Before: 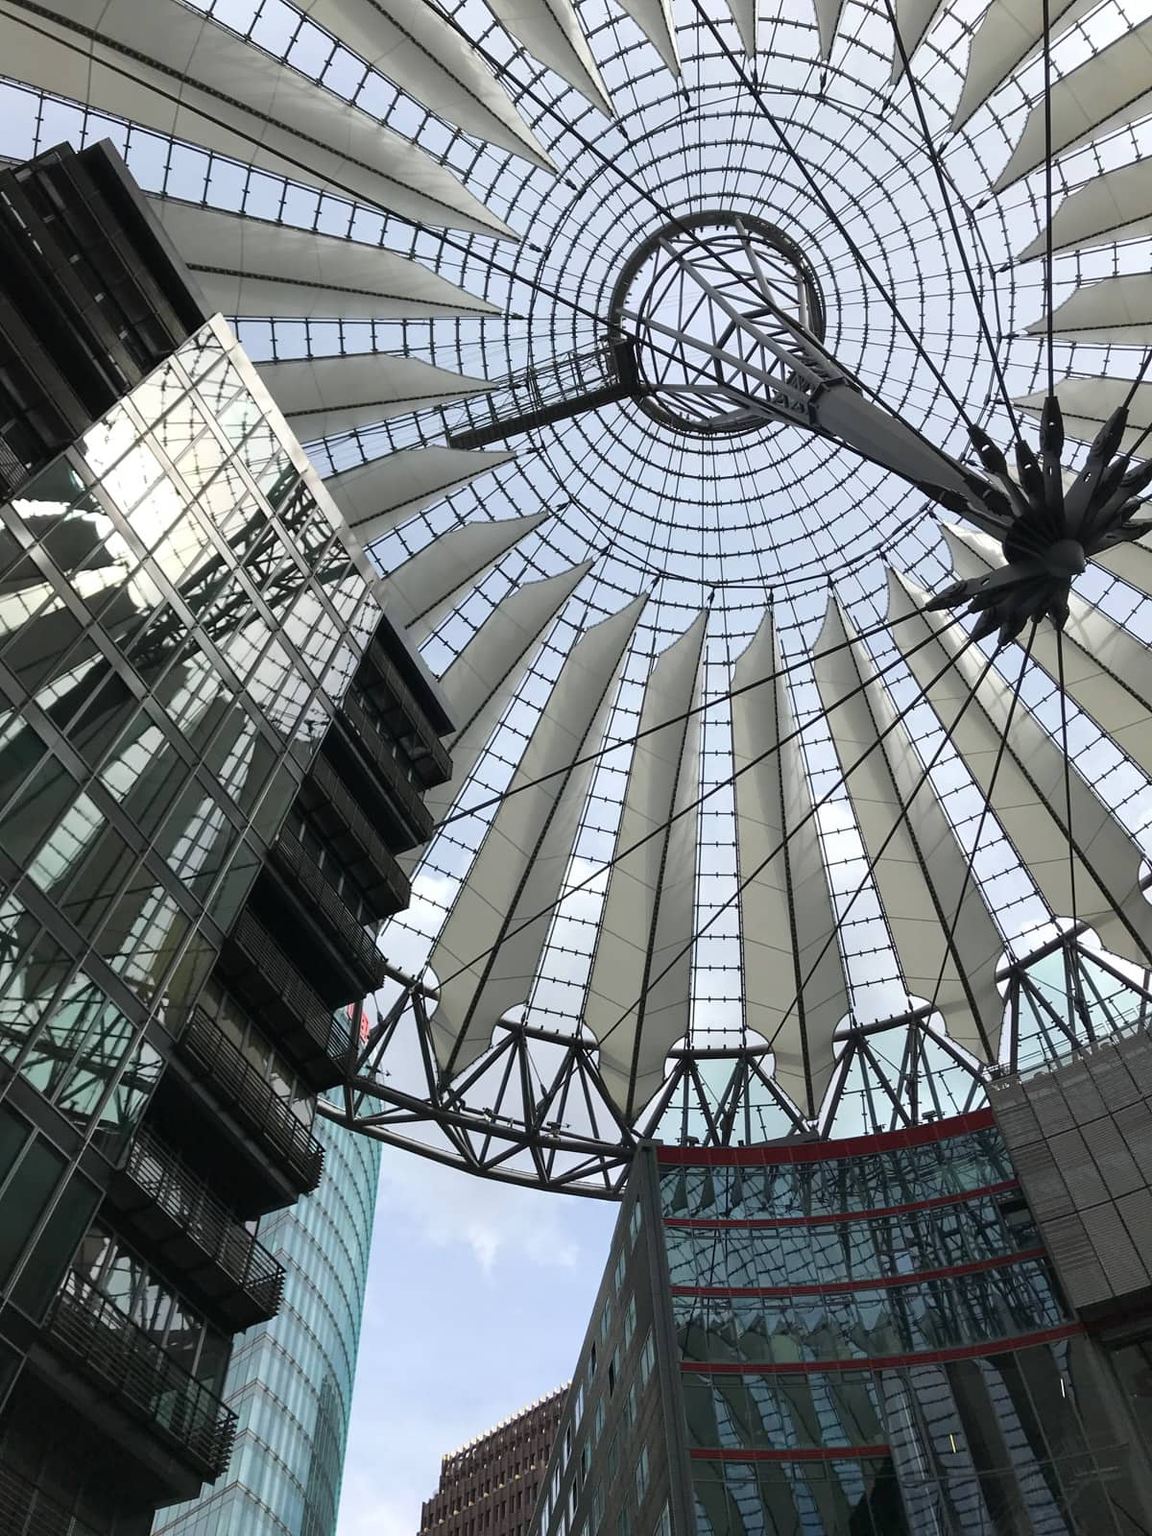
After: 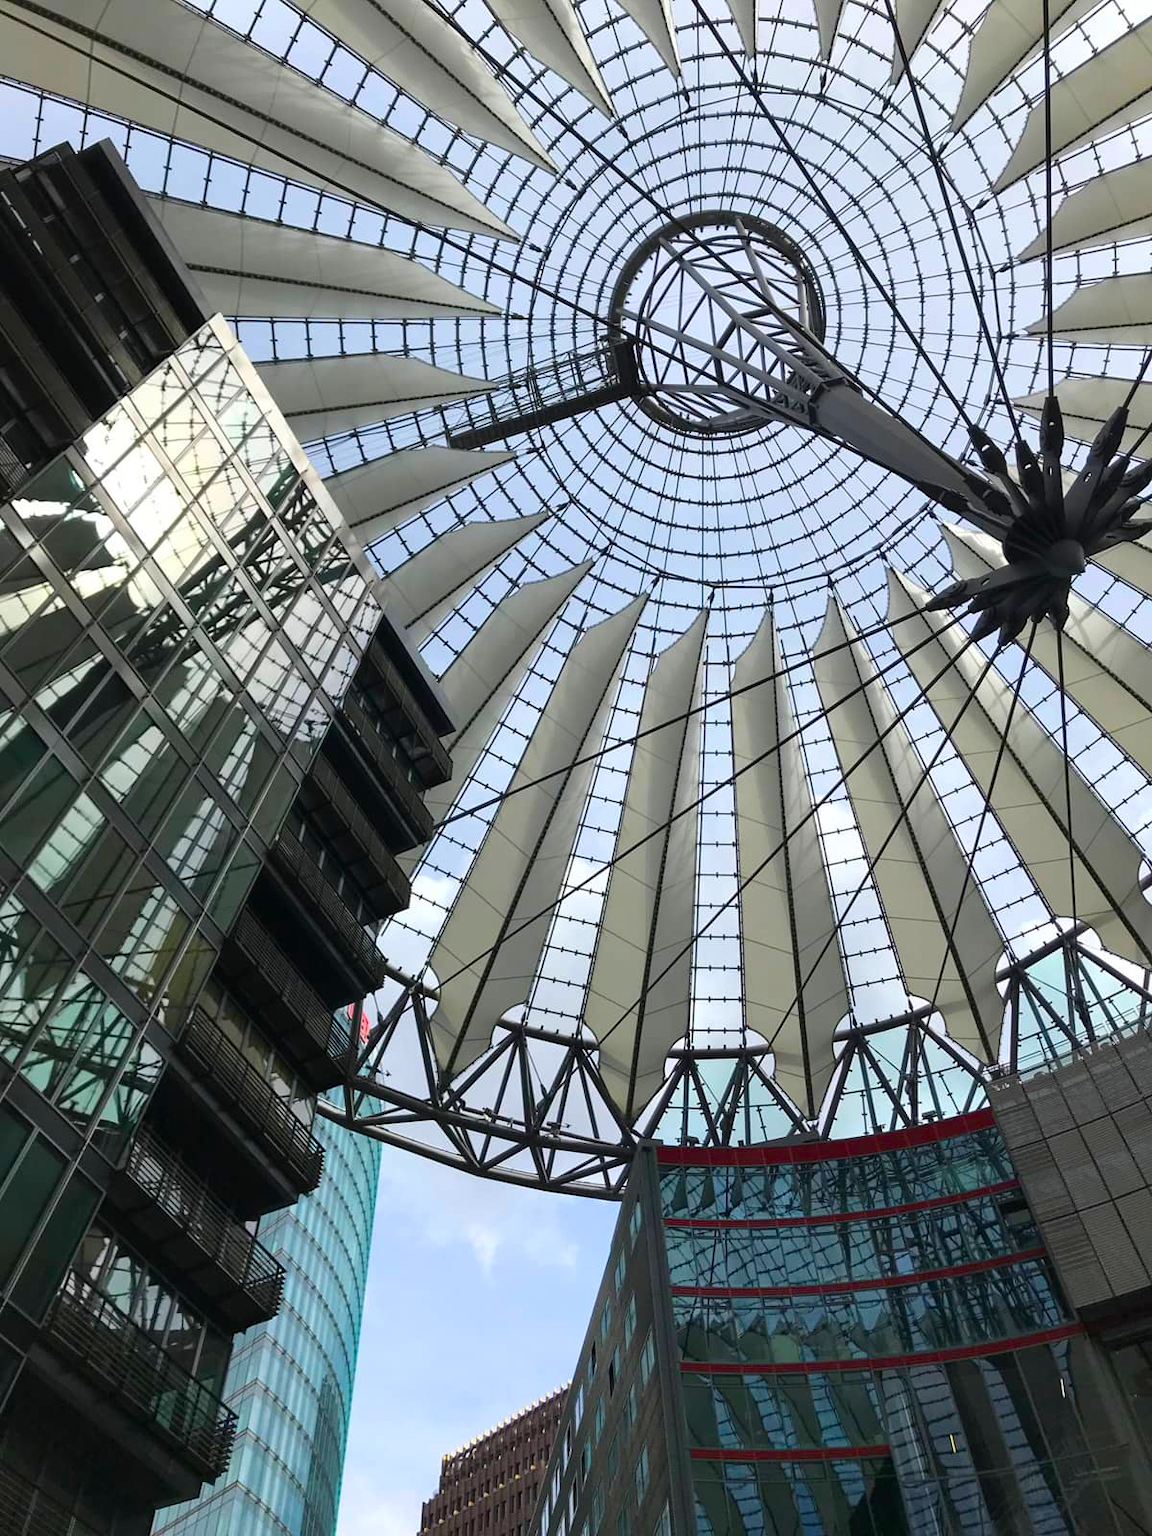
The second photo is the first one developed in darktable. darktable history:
contrast brightness saturation: saturation 0.504
